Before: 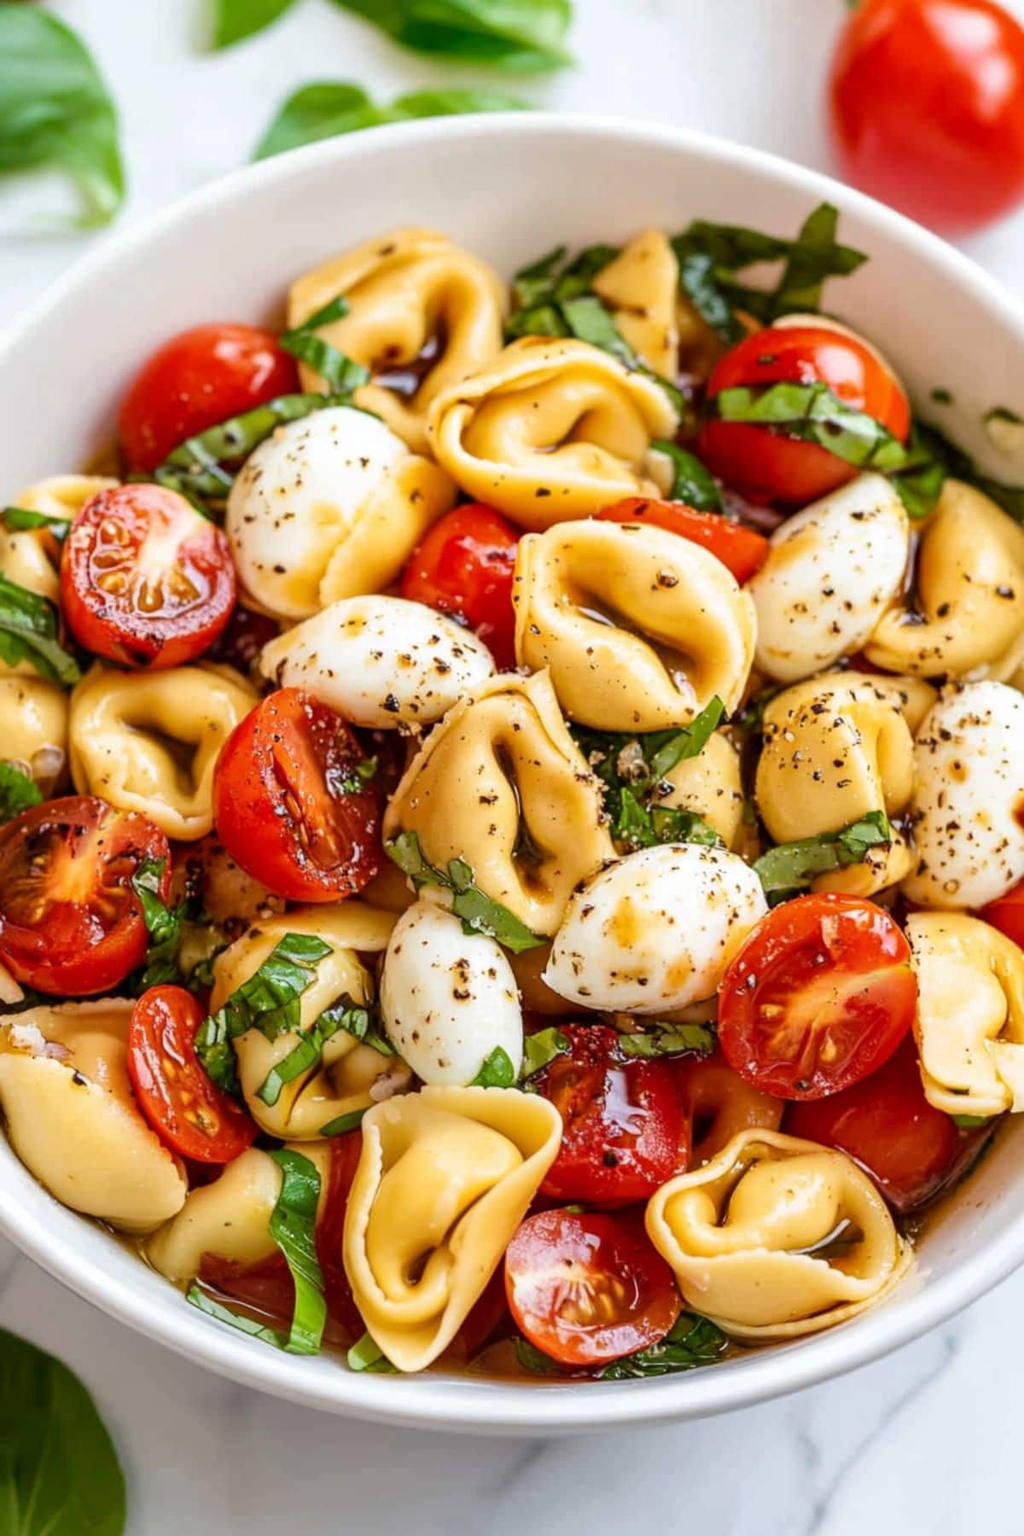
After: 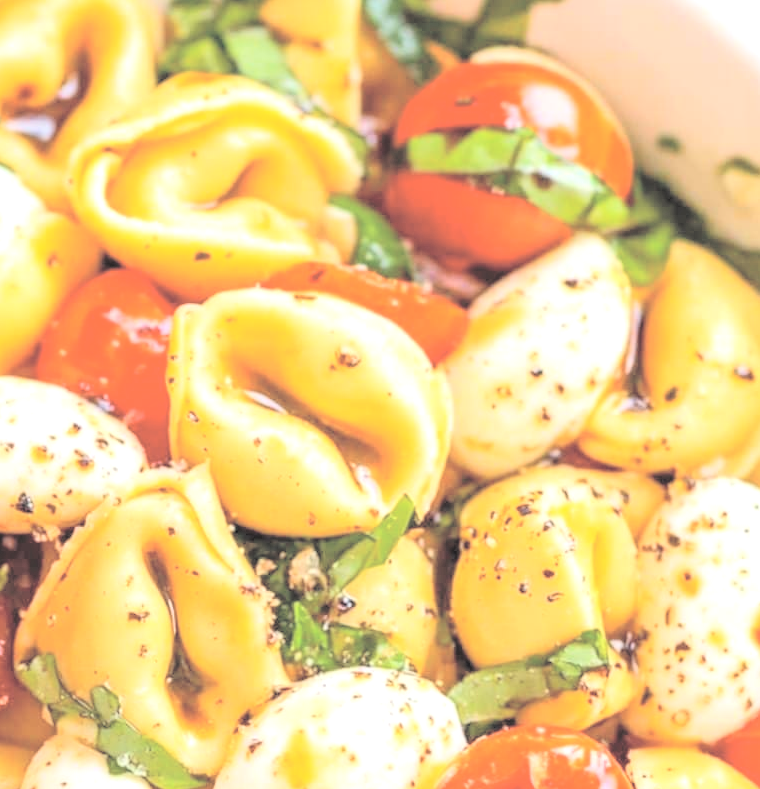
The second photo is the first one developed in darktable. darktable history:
tone equalizer: -8 EV -0.441 EV, -7 EV -0.387 EV, -6 EV -0.307 EV, -5 EV -0.253 EV, -3 EV 0.222 EV, -2 EV 0.316 EV, -1 EV 0.364 EV, +0 EV 0.412 EV, edges refinement/feathering 500, mask exposure compensation -1.57 EV, preserve details no
contrast brightness saturation: brightness 0.987
crop: left 36.177%, top 17.864%, right 0.415%, bottom 38.265%
